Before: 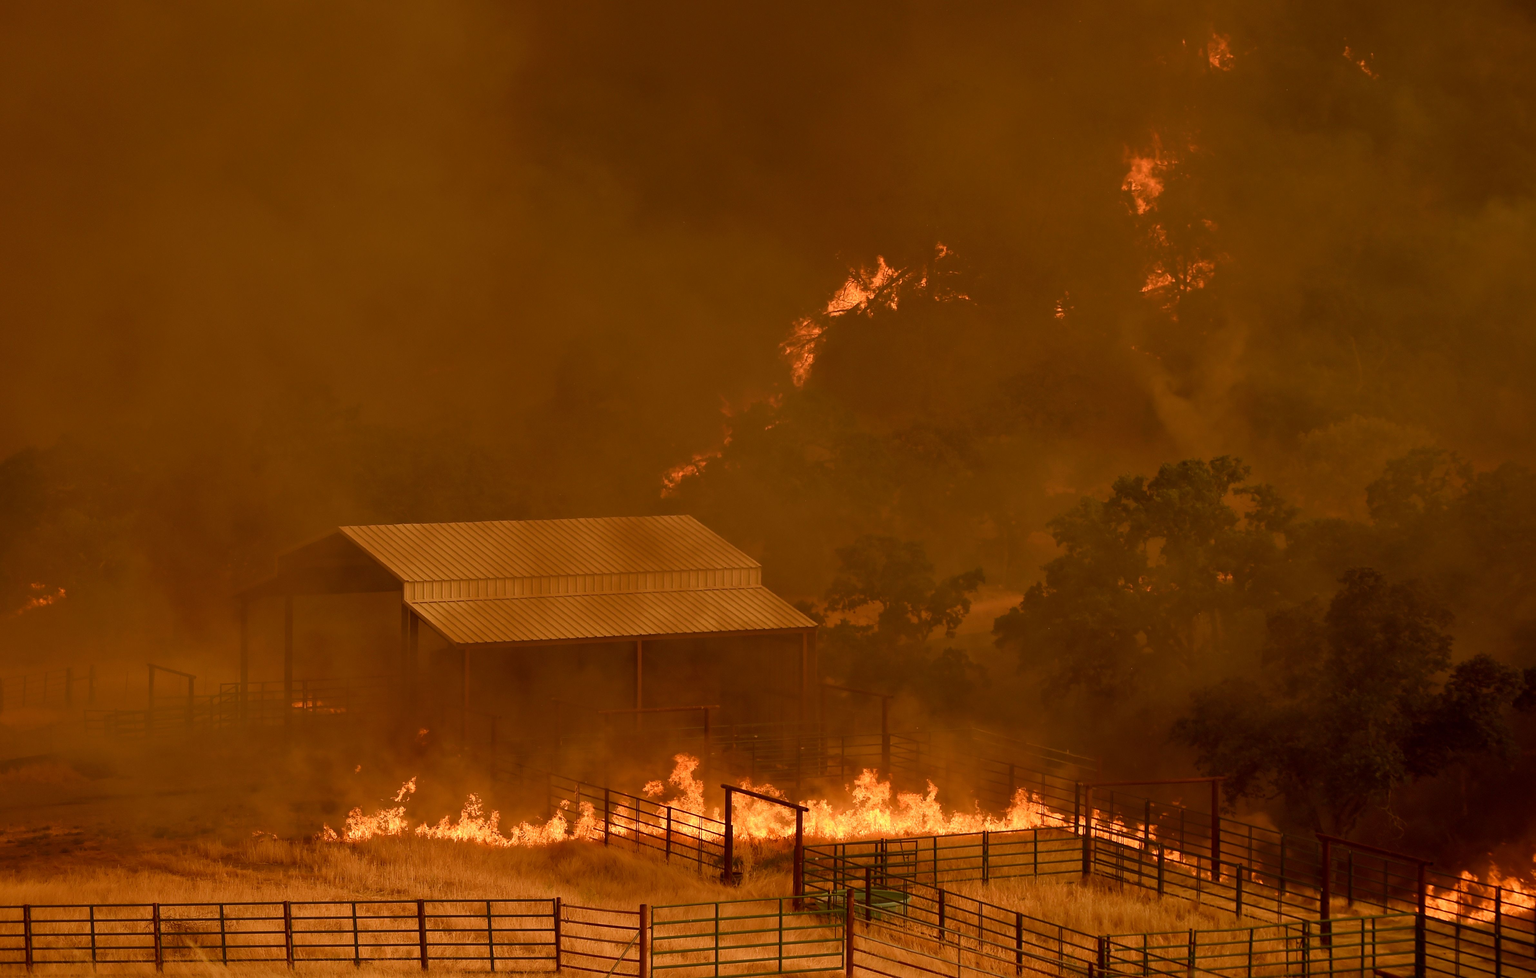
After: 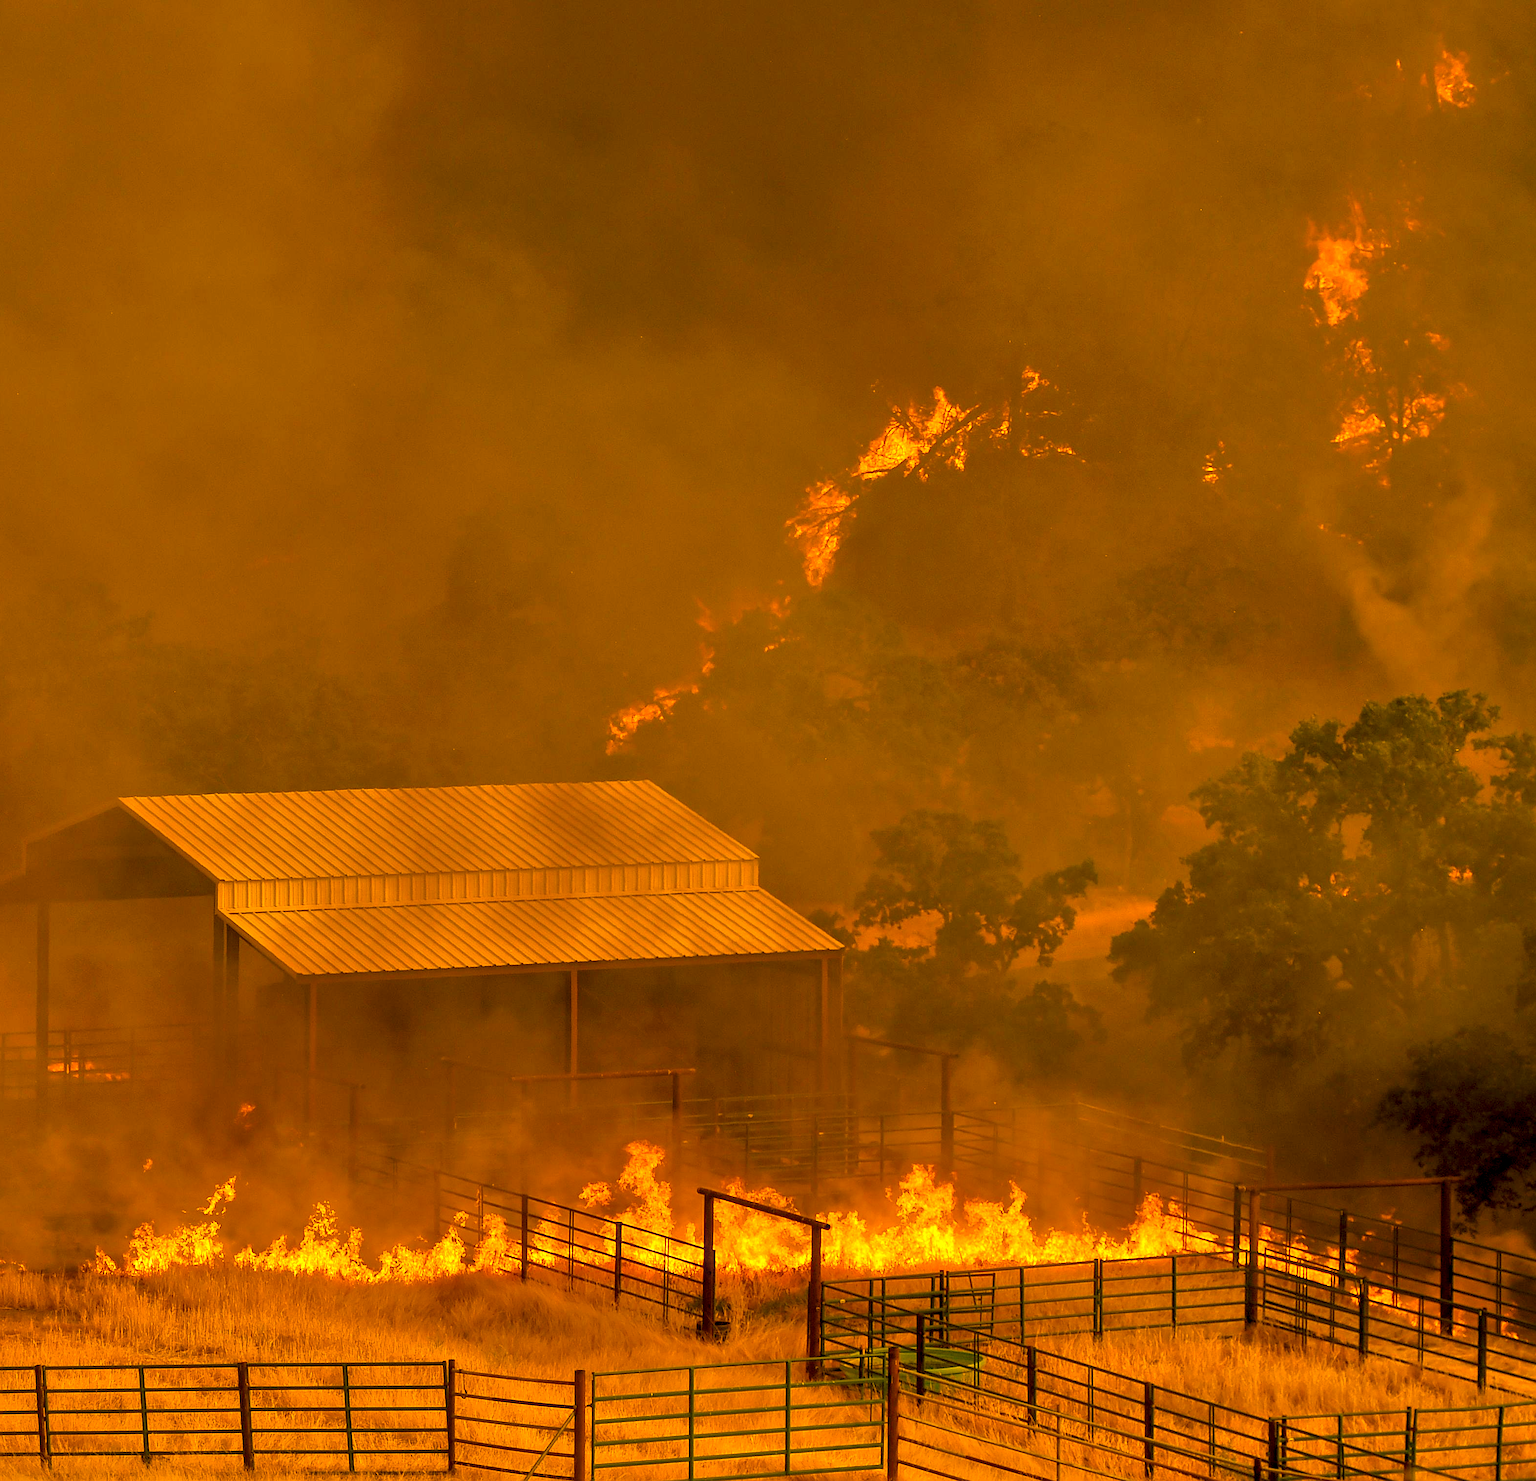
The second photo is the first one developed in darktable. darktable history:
tone equalizer: -7 EV 0.152 EV, -6 EV 0.571 EV, -5 EV 1.13 EV, -4 EV 1.36 EV, -3 EV 1.12 EV, -2 EV 0.6 EV, -1 EV 0.163 EV, mask exposure compensation -0.51 EV
color balance rgb: shadows lift › luminance -28.539%, shadows lift › chroma 10.169%, shadows lift › hue 227.07°, highlights gain › chroma 7.938%, highlights gain › hue 82.16°, global offset › luminance -0.471%, perceptual saturation grading › global saturation 31.163%, global vibrance 20%
sharpen: on, module defaults
crop: left 16.974%, right 16.971%
local contrast: on, module defaults
